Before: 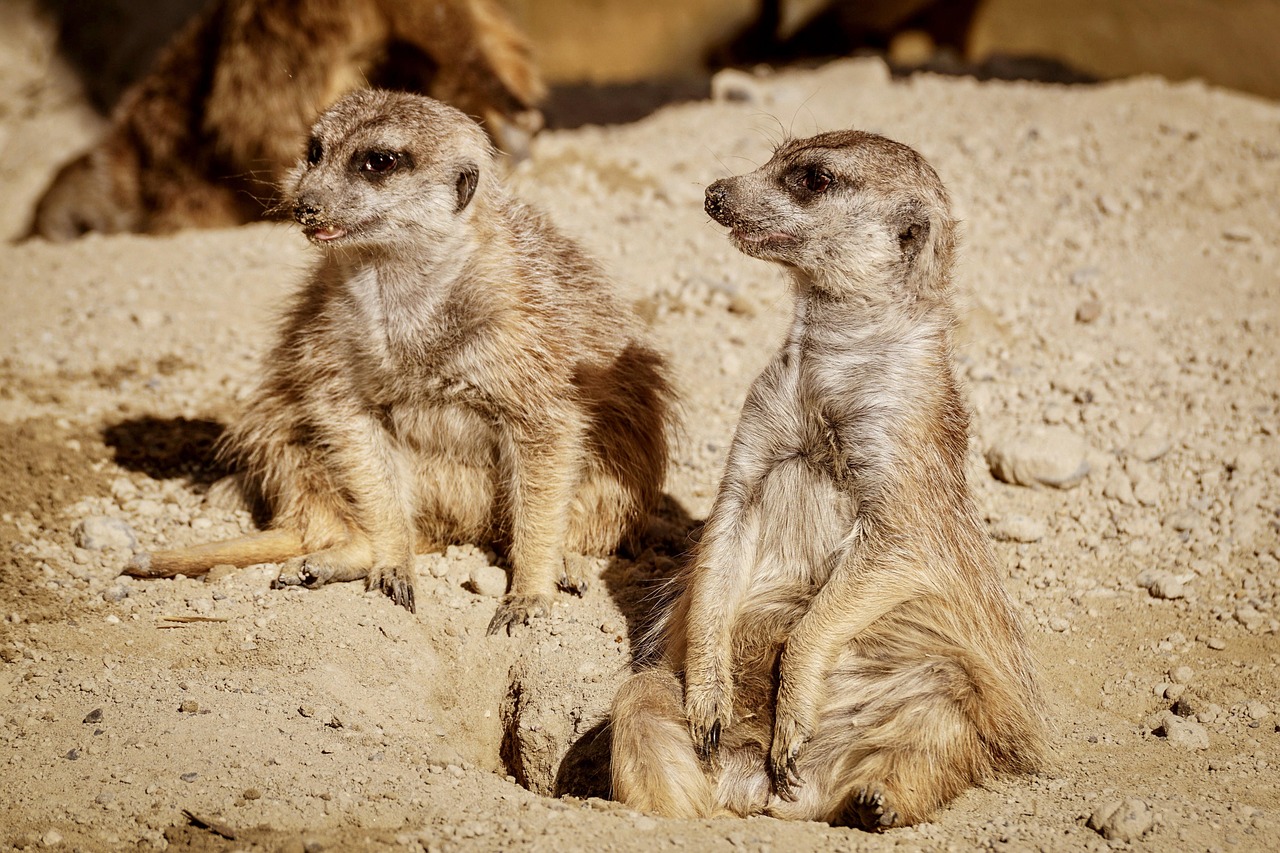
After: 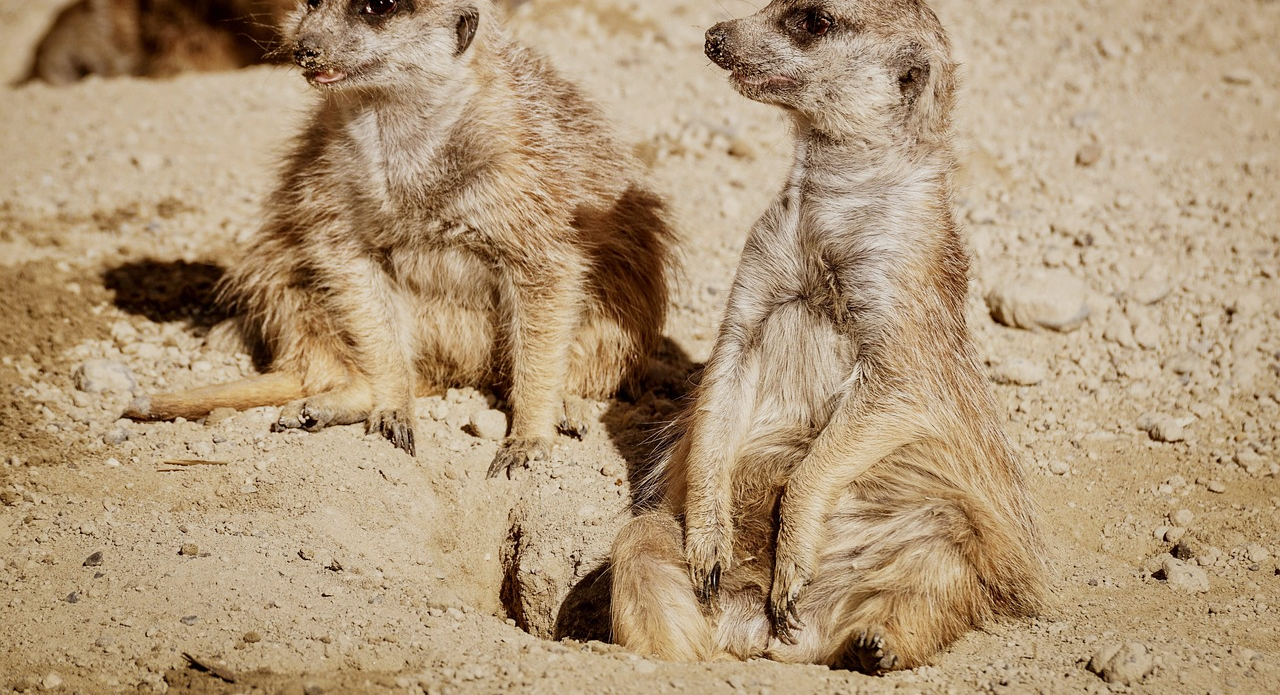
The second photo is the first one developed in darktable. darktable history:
sigmoid: contrast 1.22, skew 0.65
crop and rotate: top 18.507%
